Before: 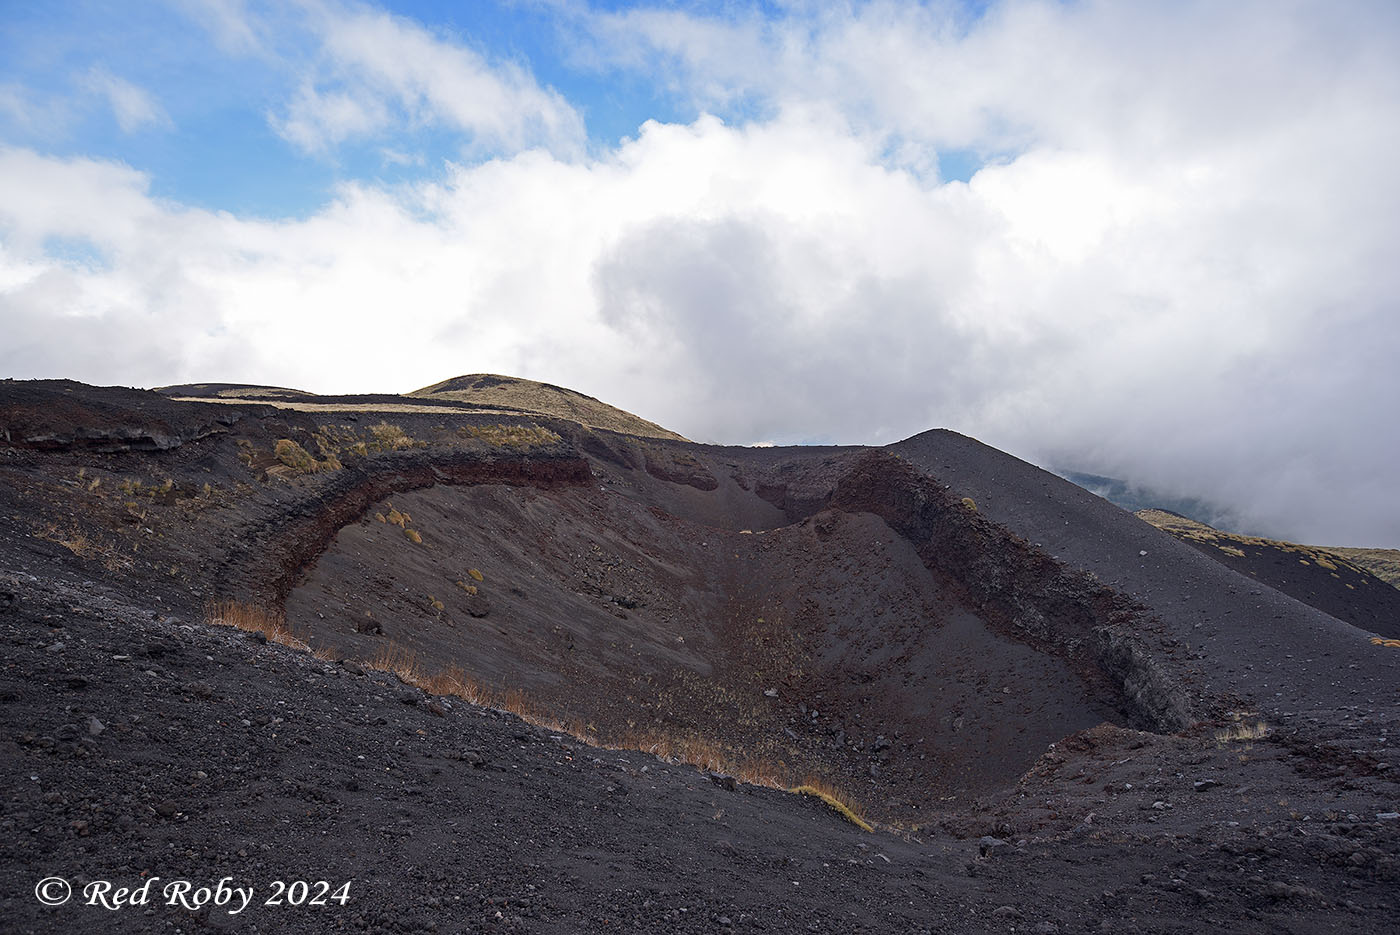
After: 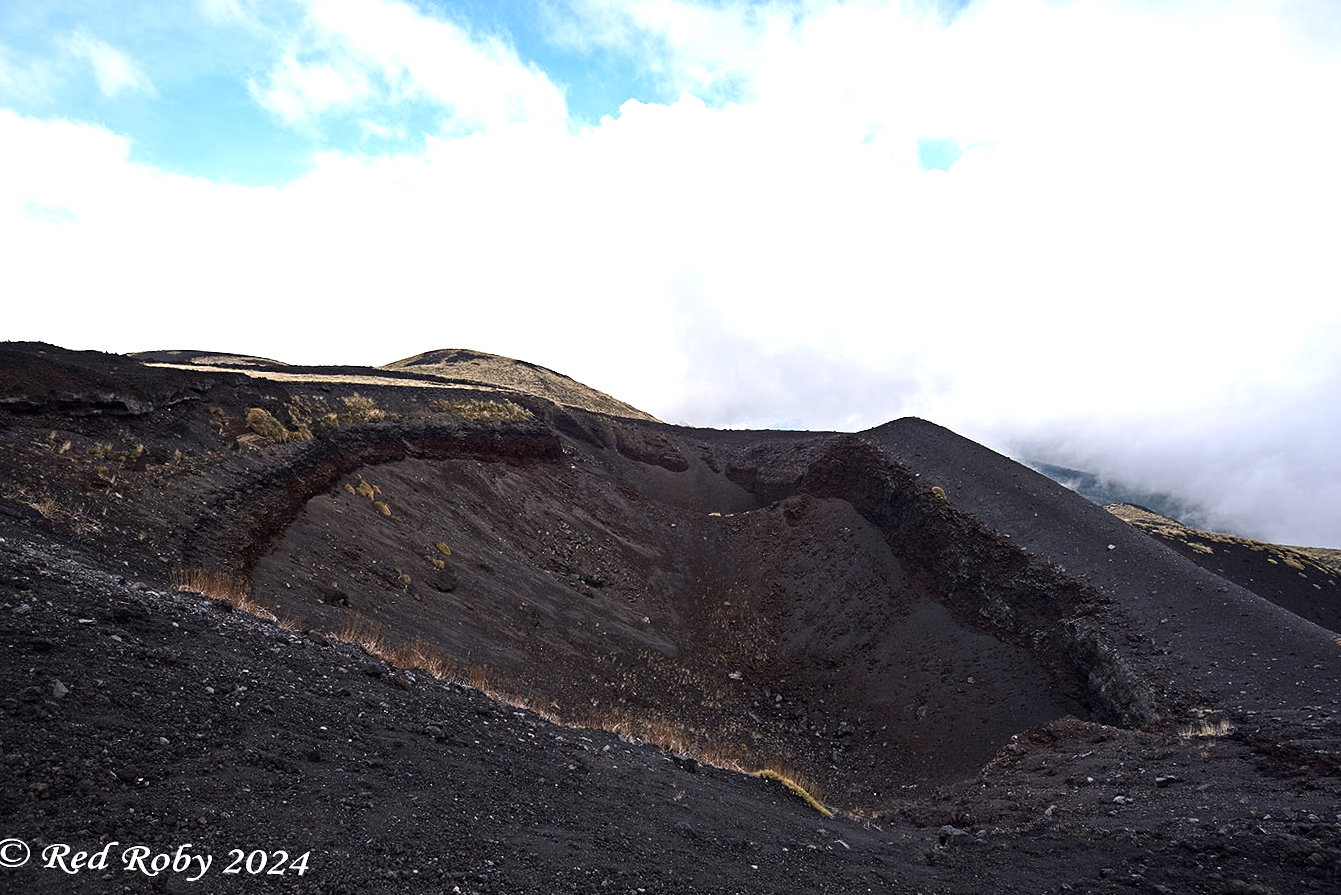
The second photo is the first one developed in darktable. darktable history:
tone equalizer: -8 EV -1.08 EV, -7 EV -1.01 EV, -6 EV -0.867 EV, -5 EV -0.578 EV, -3 EV 0.578 EV, -2 EV 0.867 EV, -1 EV 1.01 EV, +0 EV 1.08 EV, edges refinement/feathering 500, mask exposure compensation -1.57 EV, preserve details no
crop and rotate: angle -1.69°
